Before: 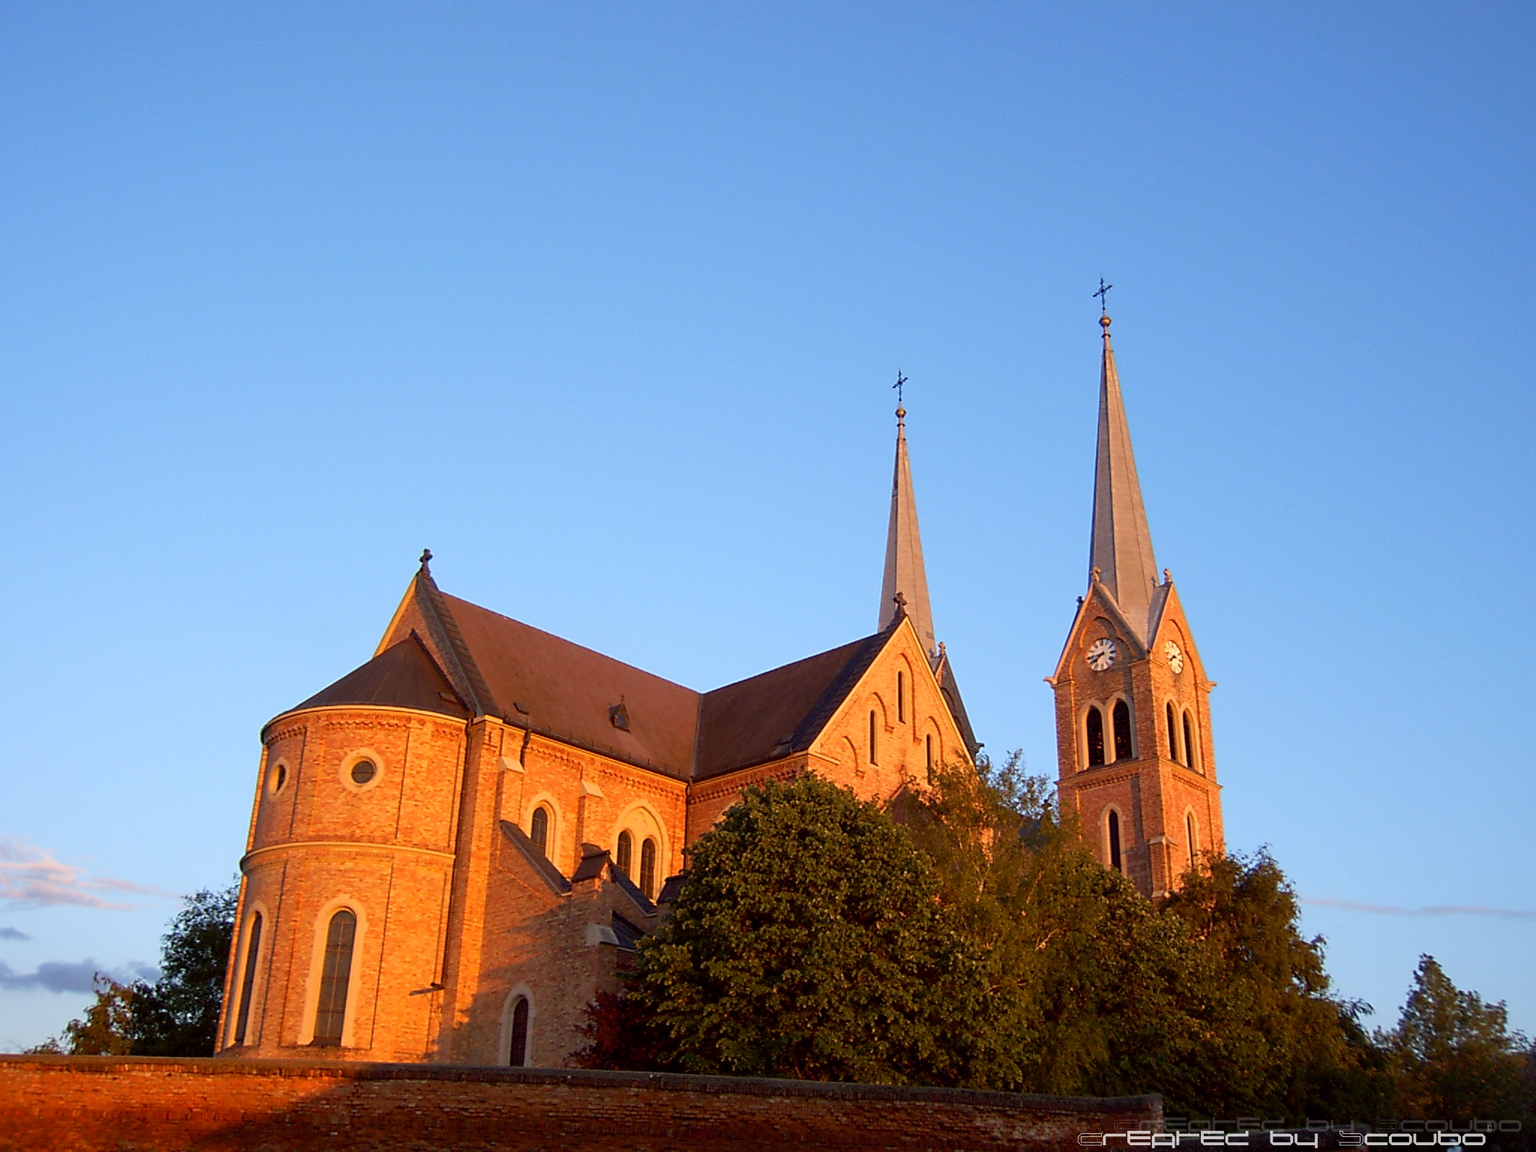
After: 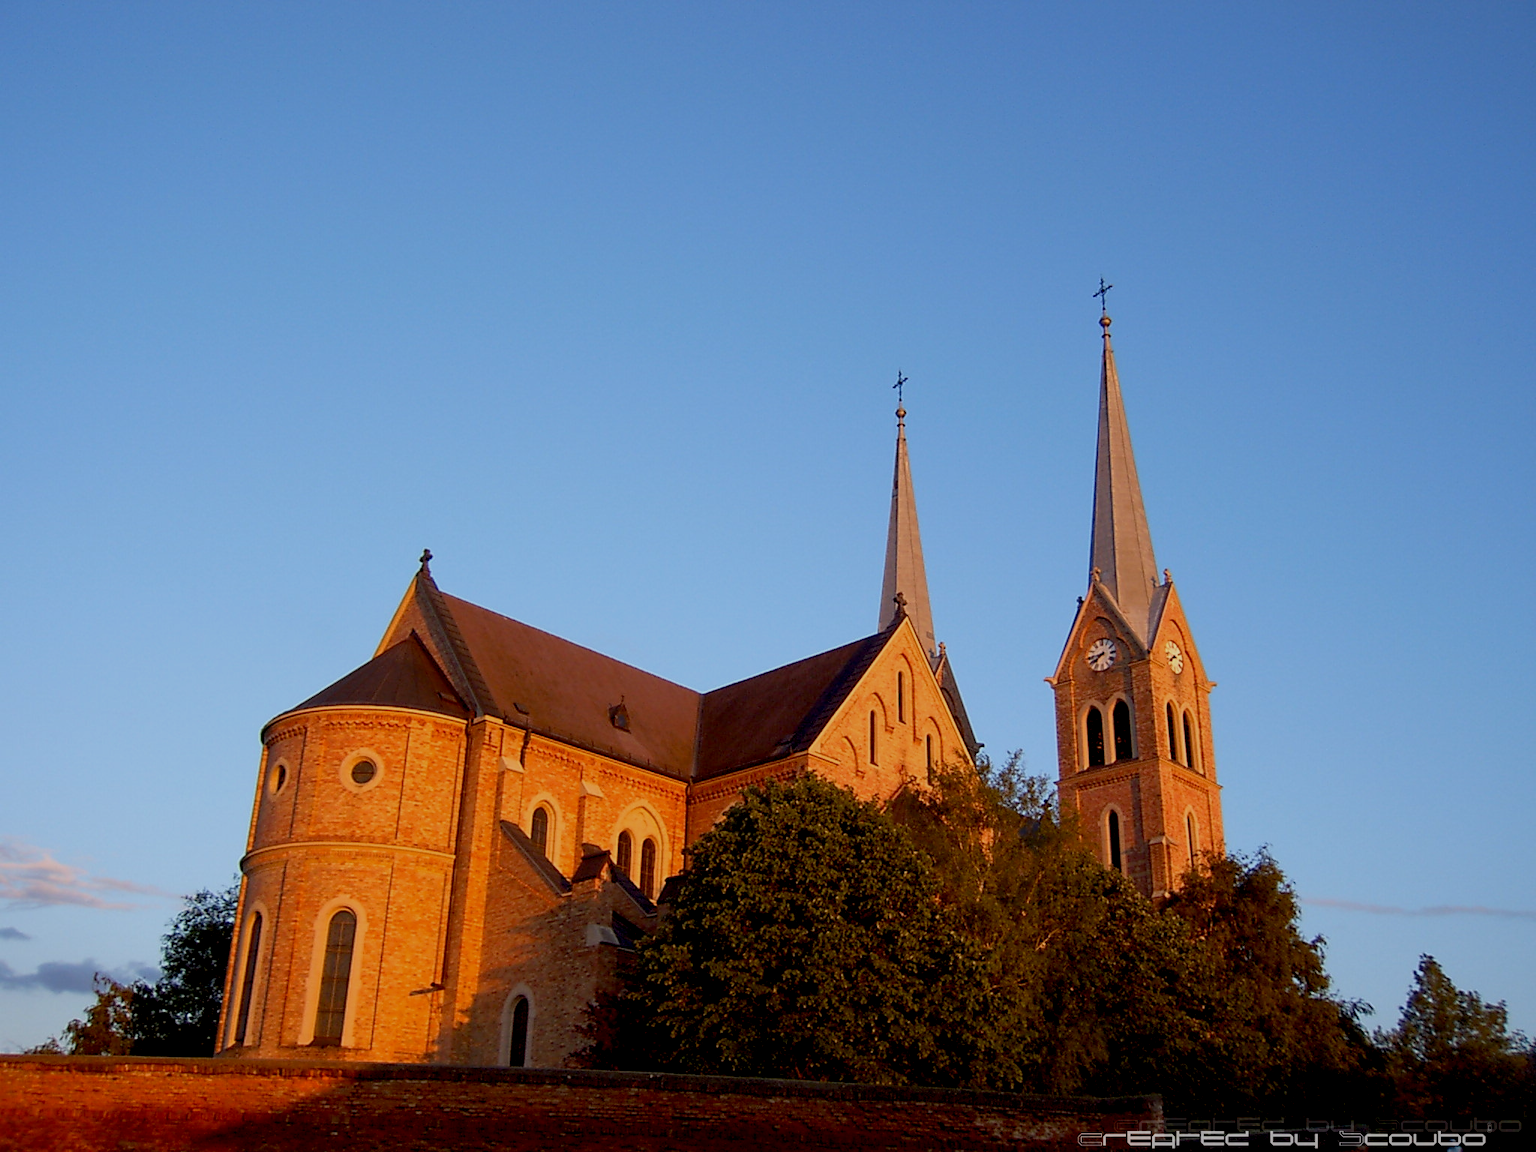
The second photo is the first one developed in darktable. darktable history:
exposure: black level correction 0.011, exposure -0.483 EV, compensate highlight preservation false
